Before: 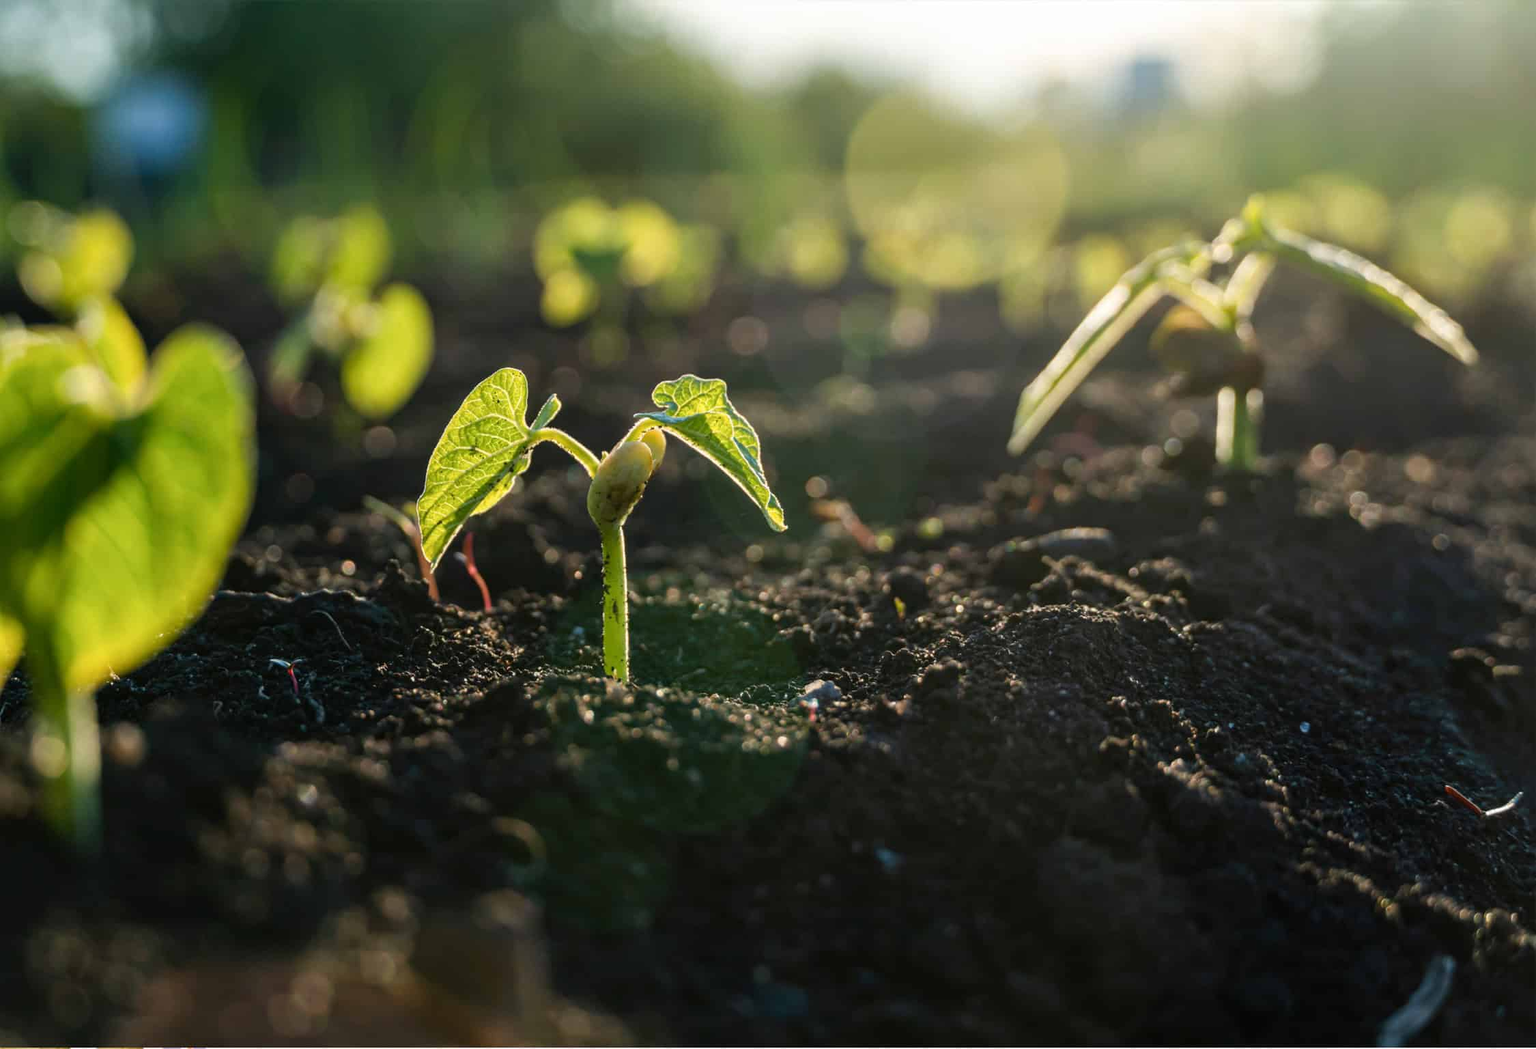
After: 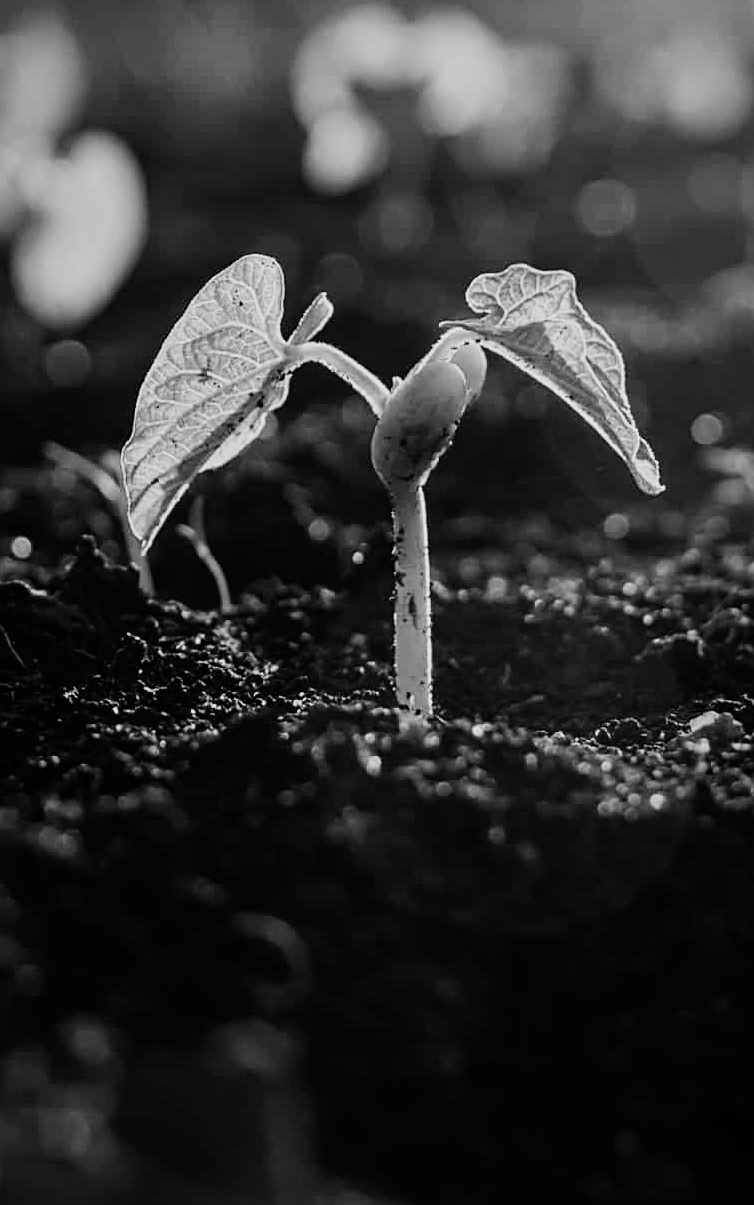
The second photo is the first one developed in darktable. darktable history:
monochrome: on, module defaults
filmic rgb: black relative exposure -7.5 EV, white relative exposure 5 EV, hardness 3.31, contrast 1.3, contrast in shadows safe
sharpen: on, module defaults
color correction: highlights a* 10.32, highlights b* 14.66, shadows a* -9.59, shadows b* -15.02
vignetting: fall-off start 72.14%, fall-off radius 108.07%, brightness -0.713, saturation -0.488, center (-0.054, -0.359), width/height ratio 0.729
crop and rotate: left 21.77%, top 18.528%, right 44.676%, bottom 2.997%
